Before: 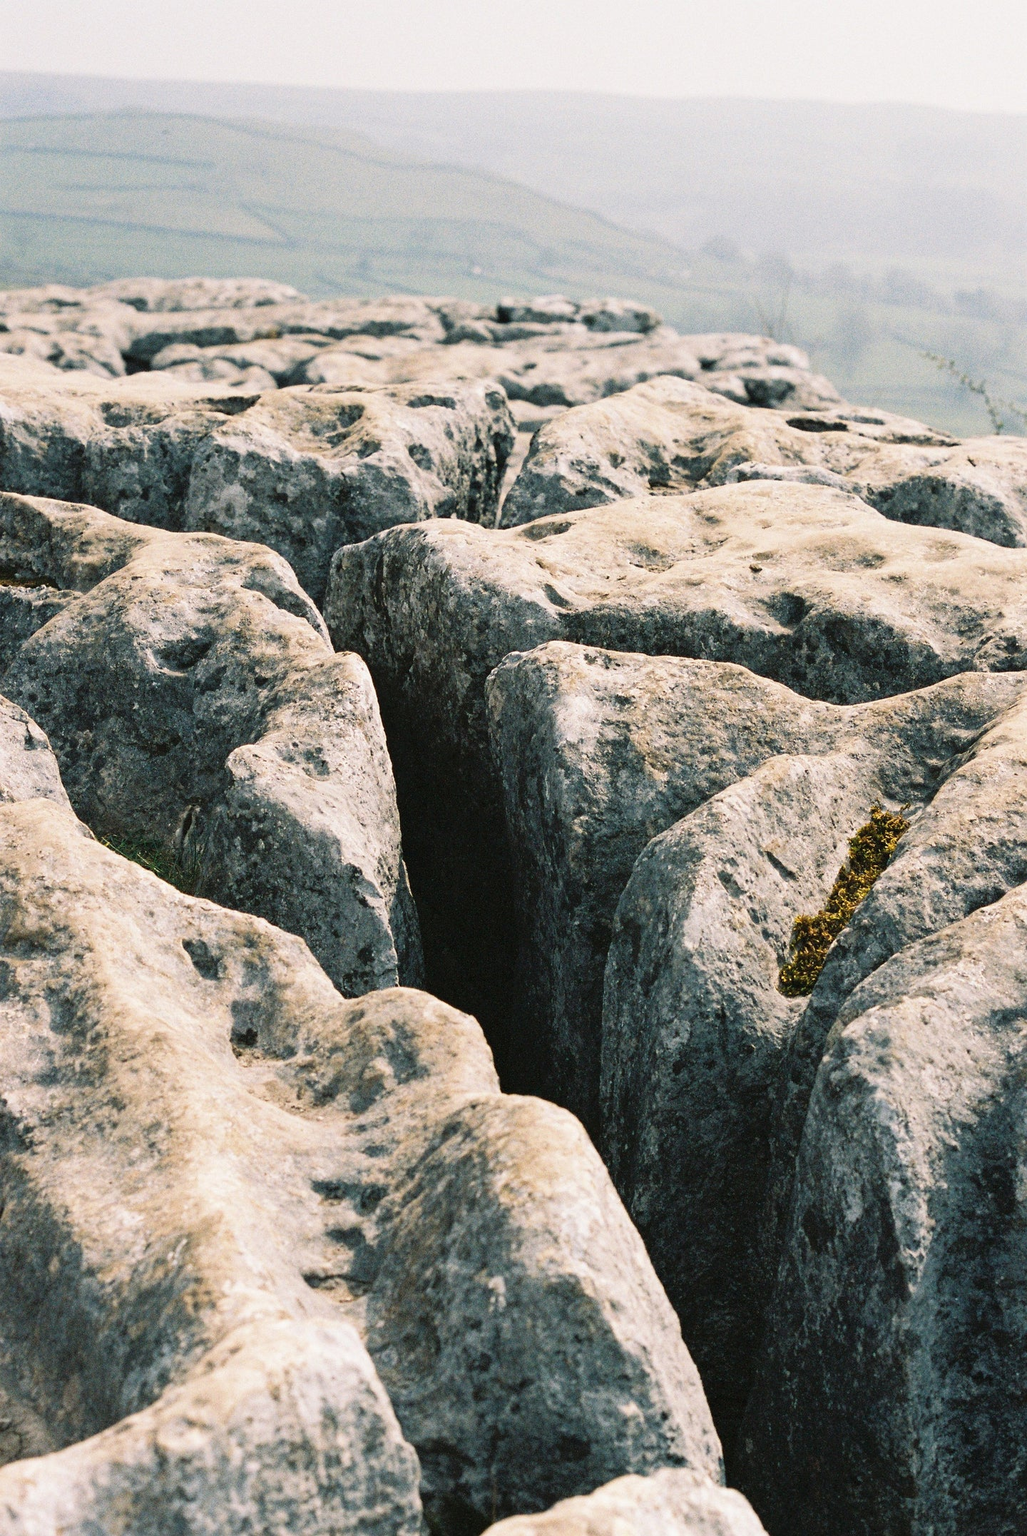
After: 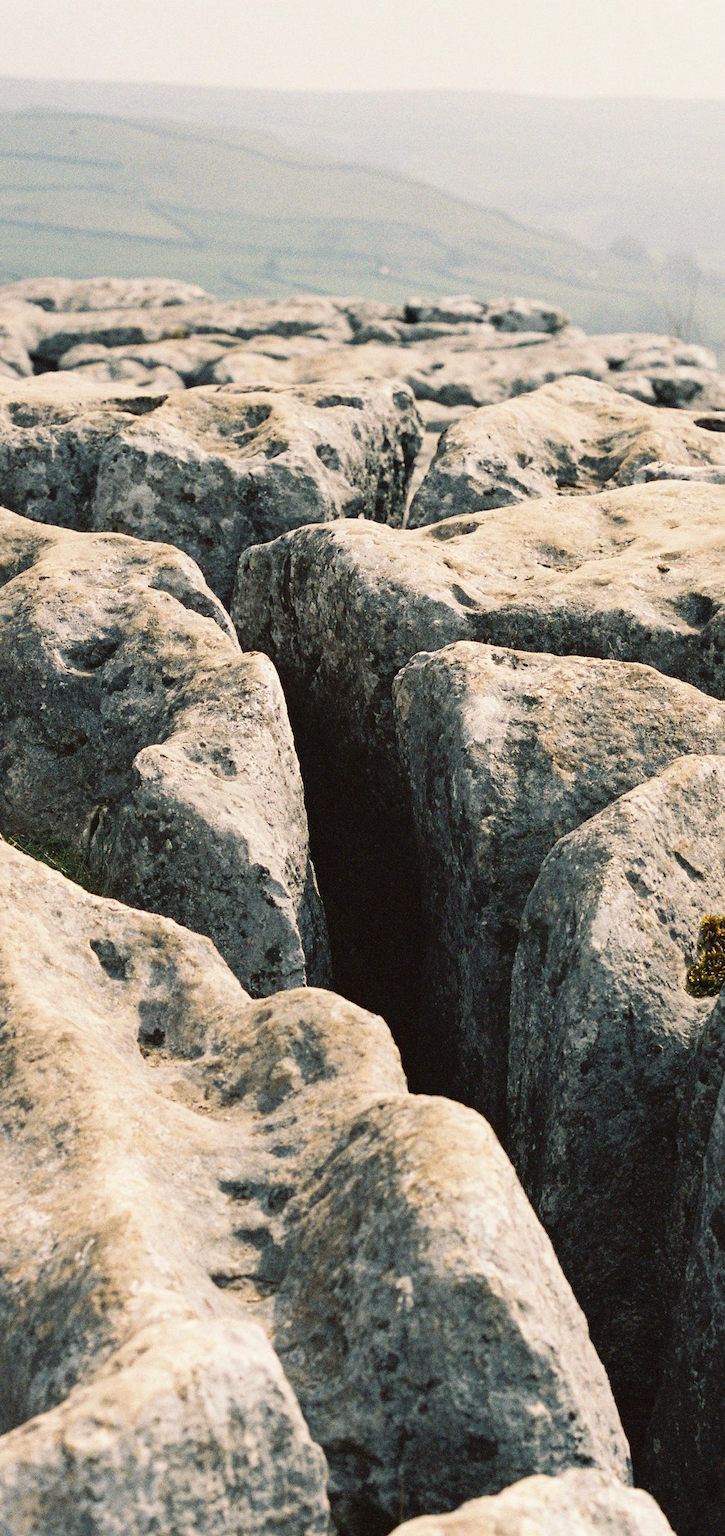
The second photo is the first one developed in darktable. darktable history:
color correction: highlights a* -0.946, highlights b* 4.63, shadows a* 3.67
crop and rotate: left 9.069%, right 20.275%
